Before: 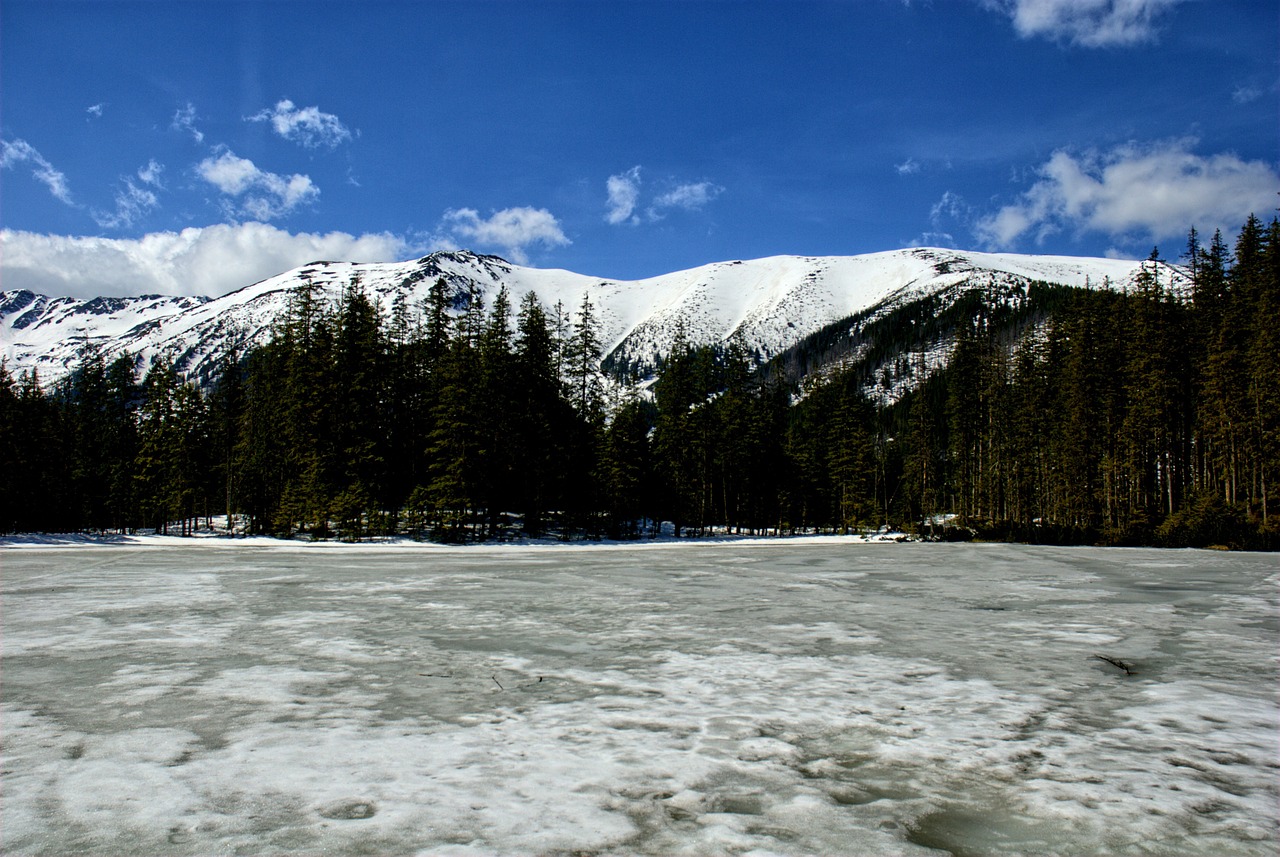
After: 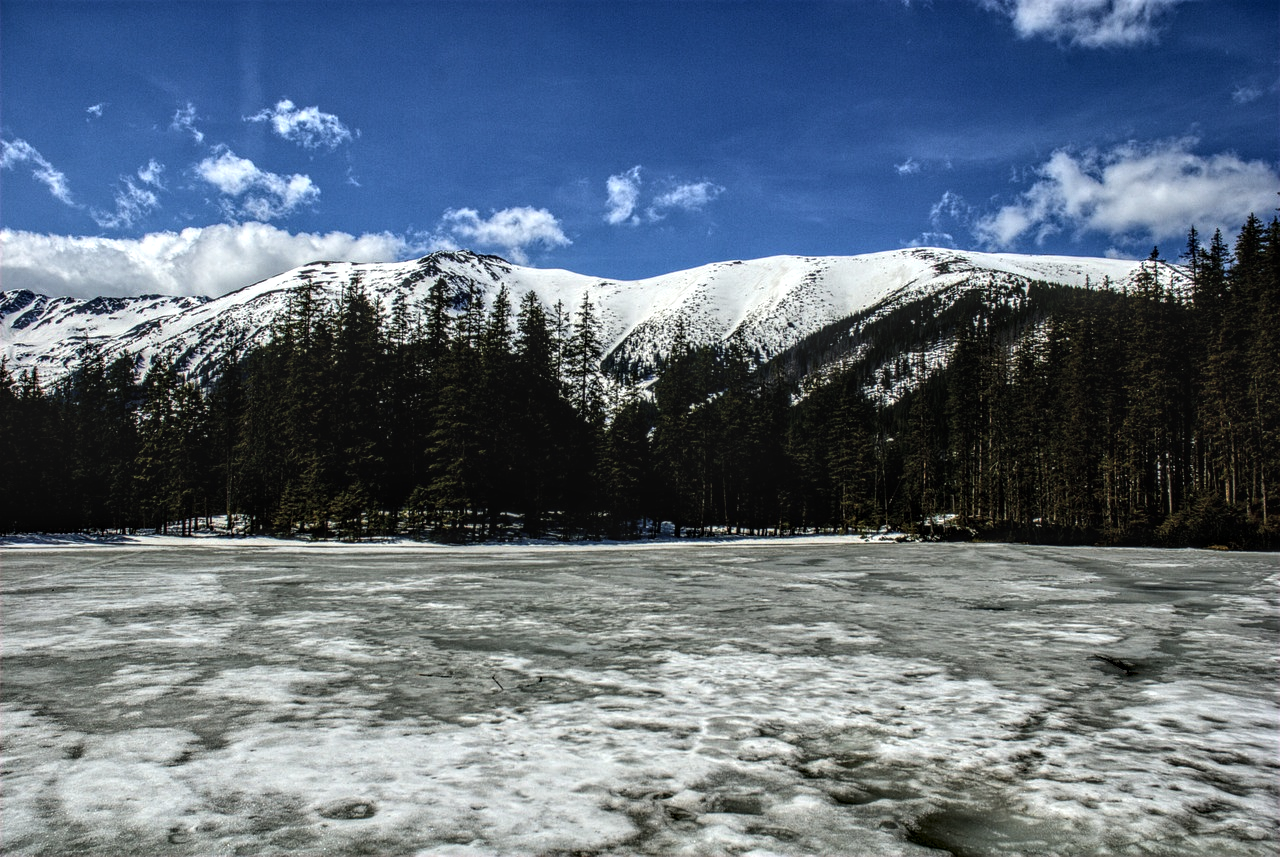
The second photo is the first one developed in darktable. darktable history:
local contrast: highlights 5%, shadows 0%, detail 182%
exposure: black level correction -0.015, exposure -0.535 EV, compensate exposure bias true, compensate highlight preservation false
tone equalizer: -8 EV -0.418 EV, -7 EV -0.369 EV, -6 EV -0.306 EV, -5 EV -0.21 EV, -3 EV 0.203 EV, -2 EV 0.345 EV, -1 EV 0.386 EV, +0 EV 0.4 EV, edges refinement/feathering 500, mask exposure compensation -1.57 EV, preserve details no
